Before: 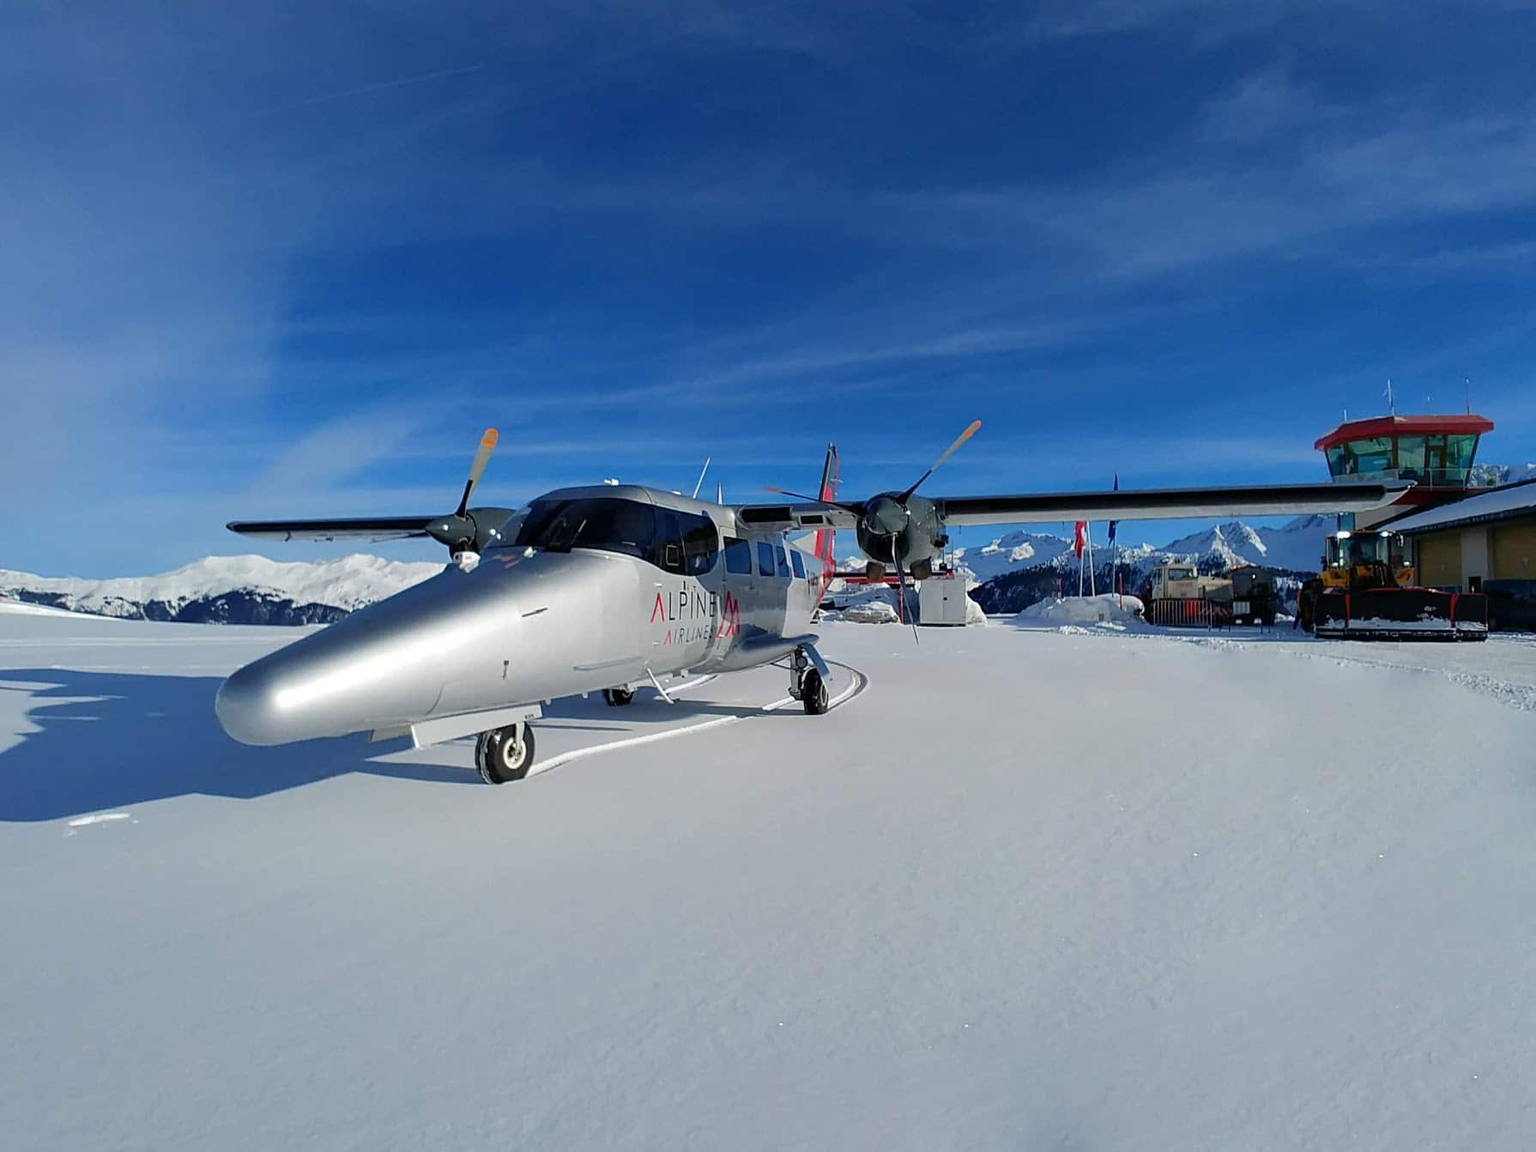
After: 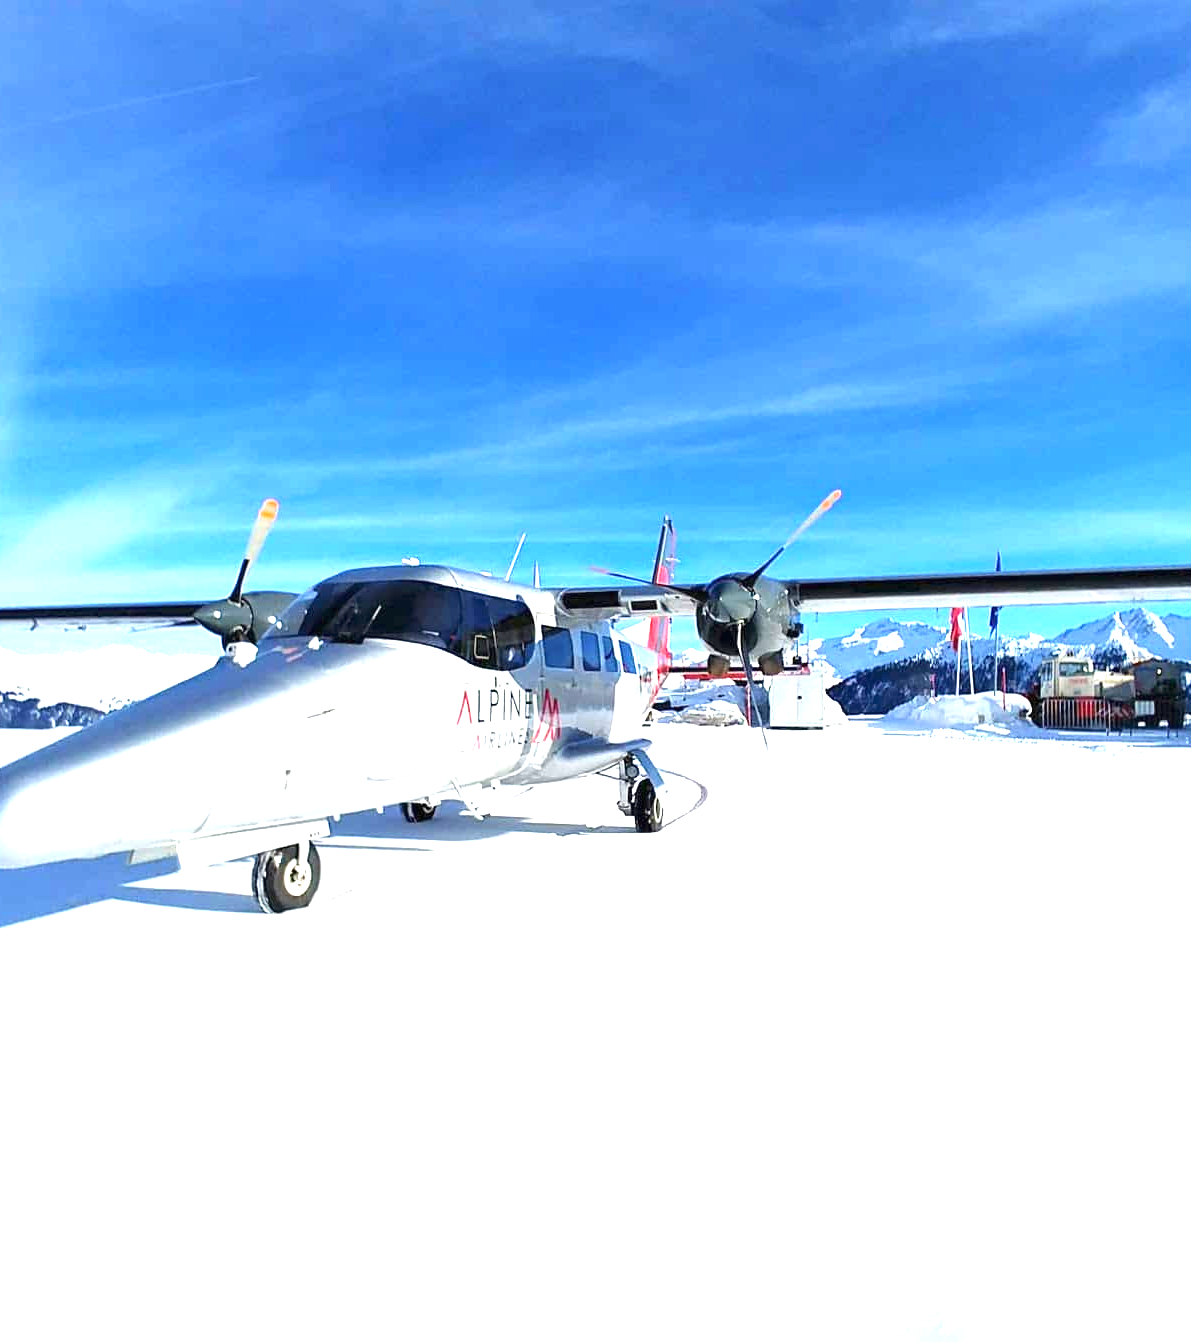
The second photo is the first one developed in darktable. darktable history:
exposure: black level correction 0, exposure 1.975 EV, compensate exposure bias true, compensate highlight preservation false
crop: left 16.899%, right 16.556%
color balance: on, module defaults
